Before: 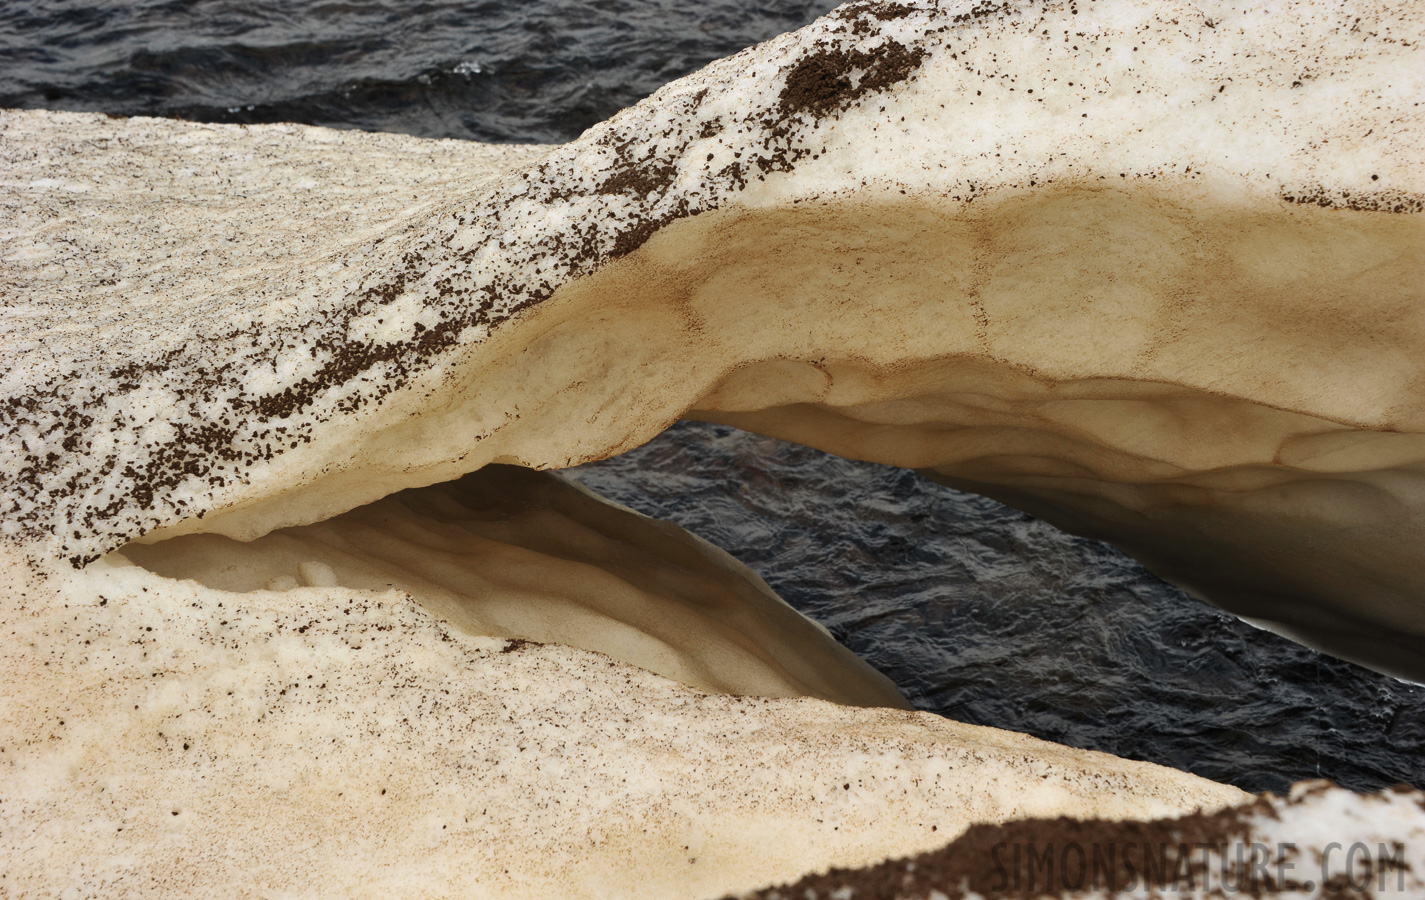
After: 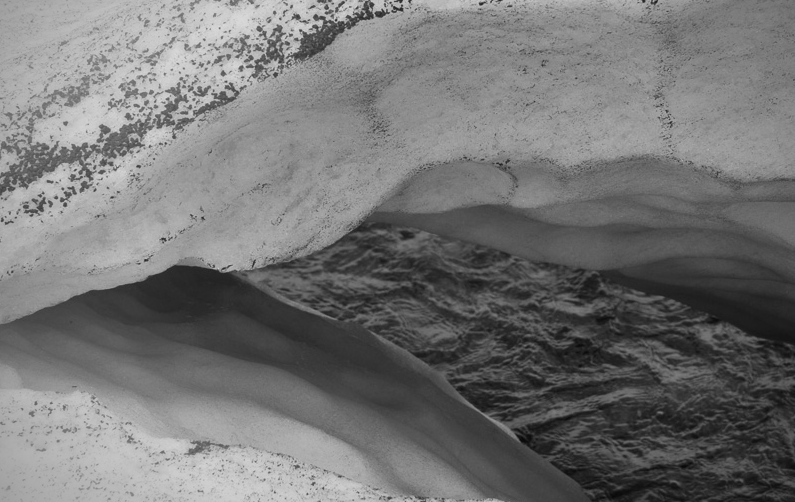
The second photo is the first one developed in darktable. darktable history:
crop and rotate: left 22.13%, top 22.054%, right 22.026%, bottom 22.102%
exposure: exposure 0.496 EV, compensate highlight preservation false
bloom: size 16%, threshold 98%, strength 20%
monochrome: a -74.22, b 78.2
vignetting: fall-off start 74.49%, fall-off radius 65.9%, brightness -0.628, saturation -0.68
color calibration: illuminant custom, x 0.261, y 0.521, temperature 7054.11 K
